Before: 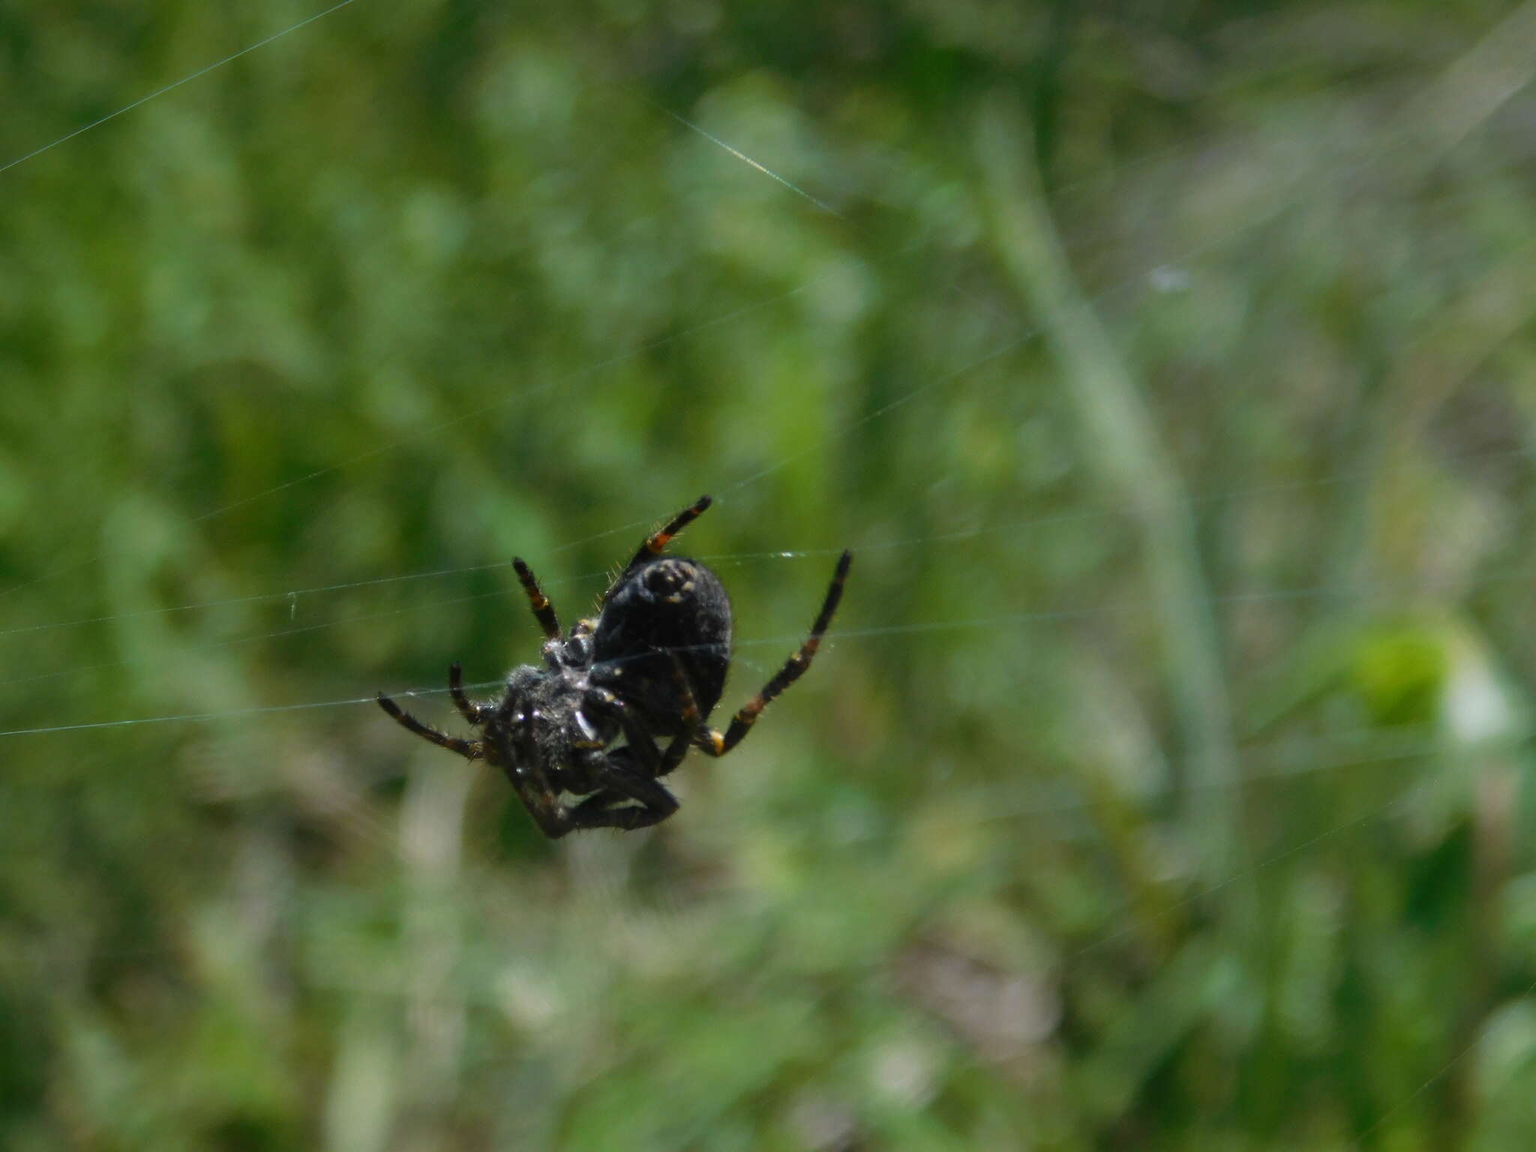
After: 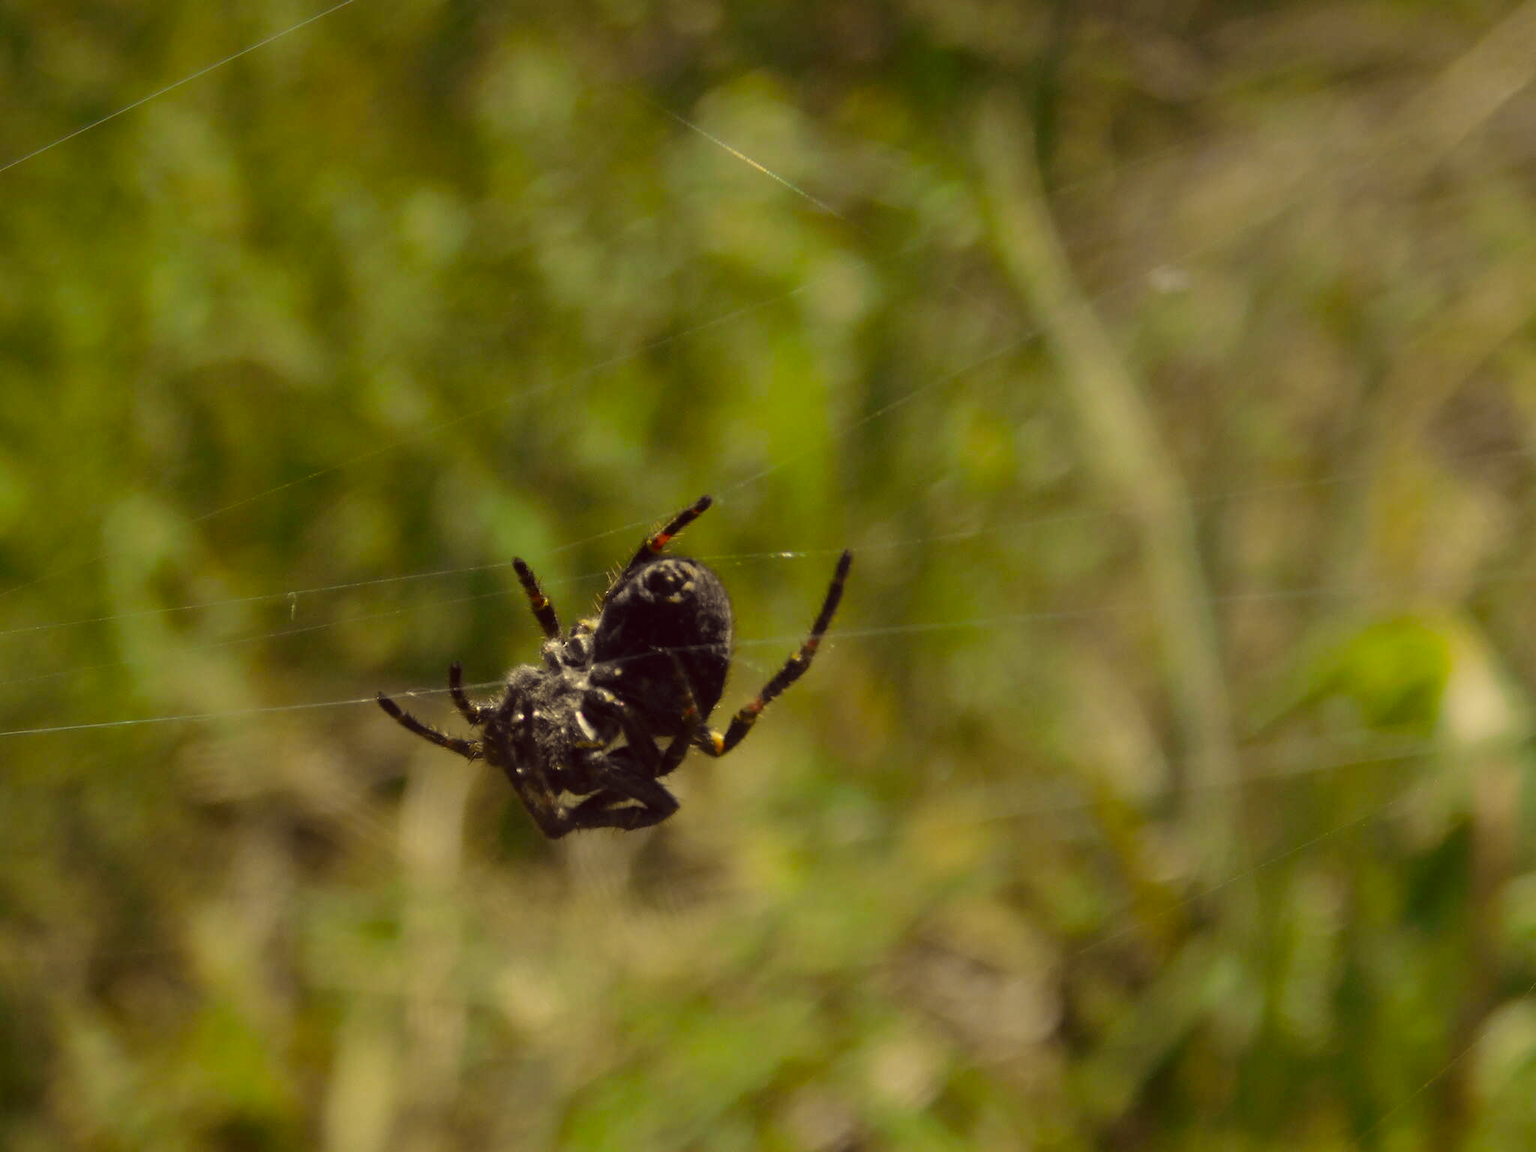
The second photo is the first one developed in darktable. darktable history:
tone curve: curves: ch0 [(0, 0.012) (0.036, 0.035) (0.274, 0.288) (0.504, 0.536) (0.844, 0.84) (1, 0.983)]; ch1 [(0, 0) (0.389, 0.403) (0.462, 0.486) (0.499, 0.498) (0.511, 0.502) (0.536, 0.547) (0.567, 0.588) (0.626, 0.645) (0.749, 0.781) (1, 1)]; ch2 [(0, 0) (0.457, 0.486) (0.5, 0.5) (0.56, 0.551) (0.615, 0.607) (0.704, 0.732) (1, 1)], color space Lab, independent channels, preserve colors none
color correction: highlights a* -0.482, highlights b* 40, shadows a* 9.8, shadows b* -0.161
